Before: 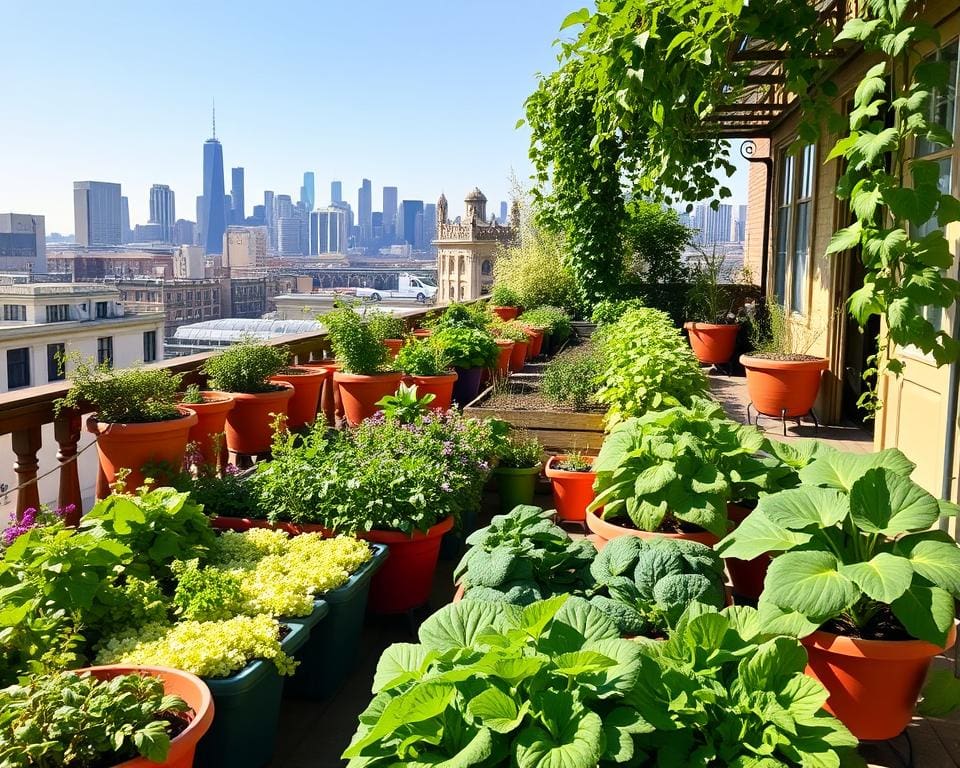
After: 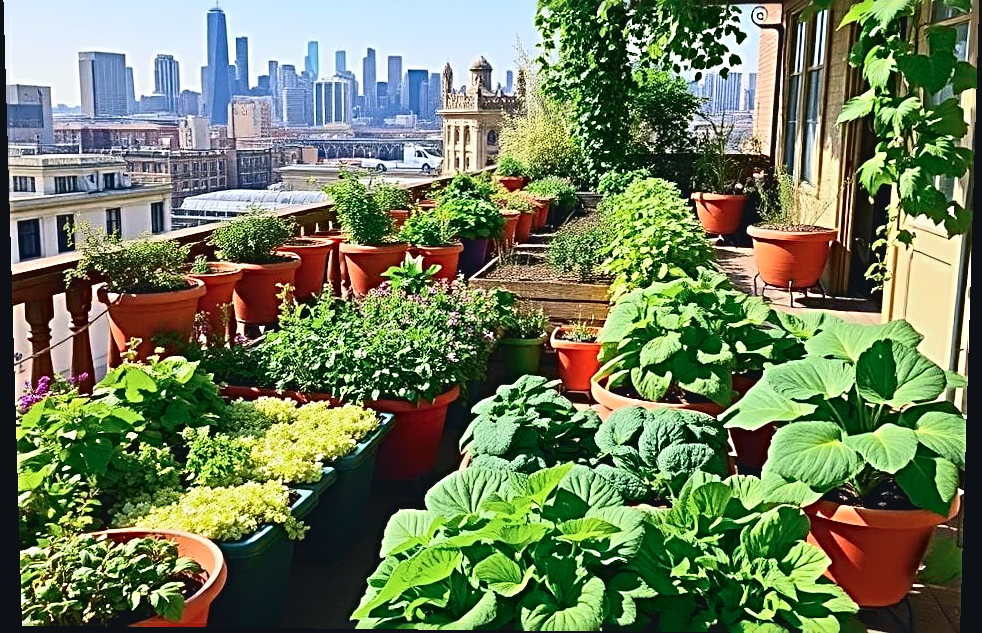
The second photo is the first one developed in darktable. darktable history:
crop and rotate: top 18.507%
sharpen: radius 3.69, amount 0.928
rotate and perspective: lens shift (vertical) 0.048, lens shift (horizontal) -0.024, automatic cropping off
tone curve: curves: ch0 [(0, 0.045) (0.155, 0.169) (0.46, 0.466) (0.751, 0.788) (1, 0.961)]; ch1 [(0, 0) (0.43, 0.408) (0.472, 0.469) (0.505, 0.503) (0.553, 0.563) (0.592, 0.581) (0.631, 0.625) (1, 1)]; ch2 [(0, 0) (0.505, 0.495) (0.55, 0.557) (0.583, 0.573) (1, 1)], color space Lab, independent channels, preserve colors none
